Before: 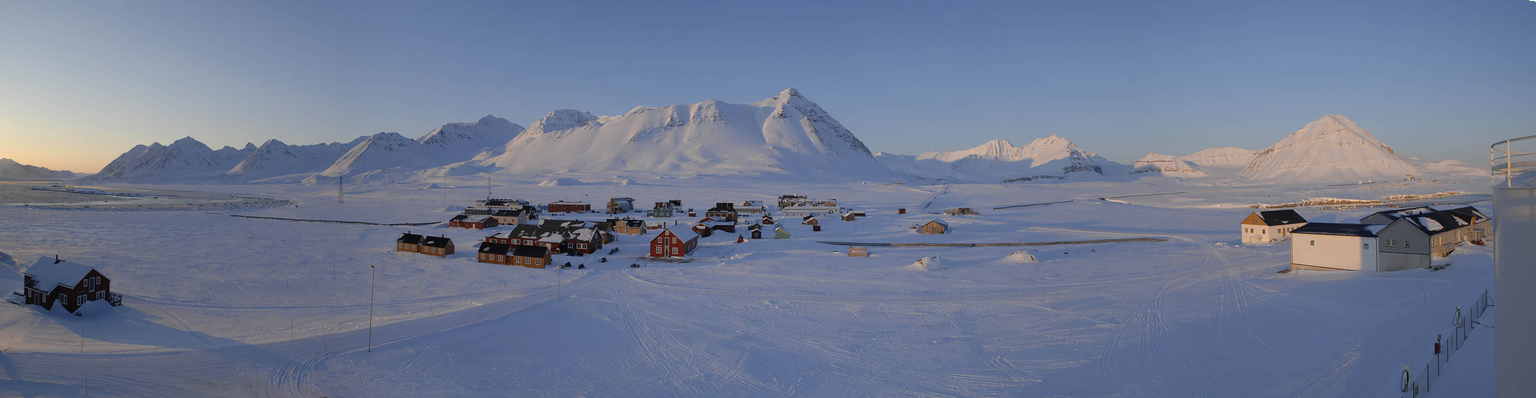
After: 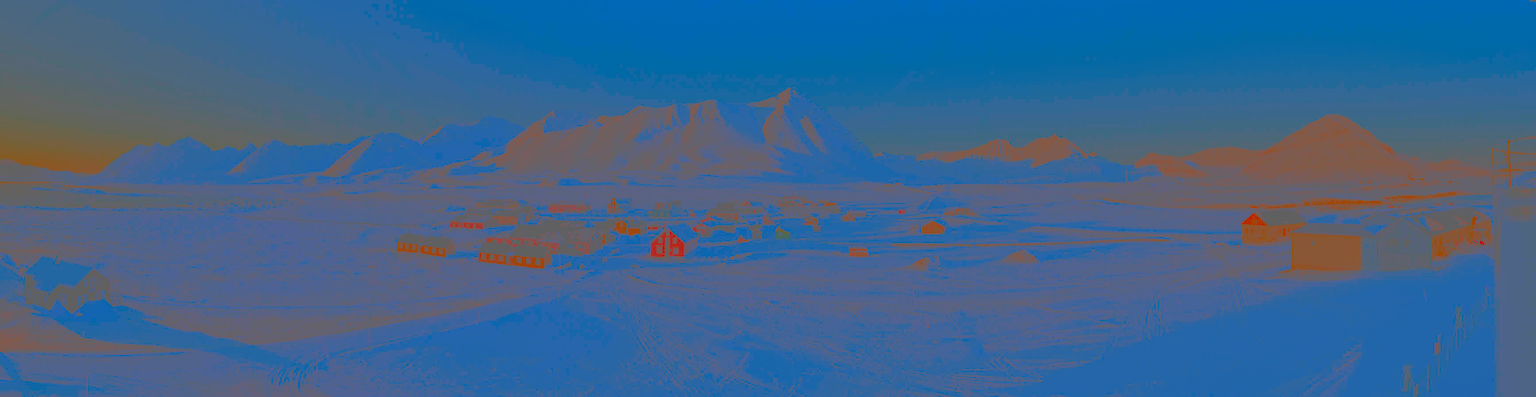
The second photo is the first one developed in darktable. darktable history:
filmic rgb: black relative exposure -7.11 EV, white relative exposure 5.36 EV, threshold 5.98 EV, hardness 3.02, enable highlight reconstruction true
shadows and highlights: on, module defaults
contrast brightness saturation: contrast -0.977, brightness -0.156, saturation 0.764
